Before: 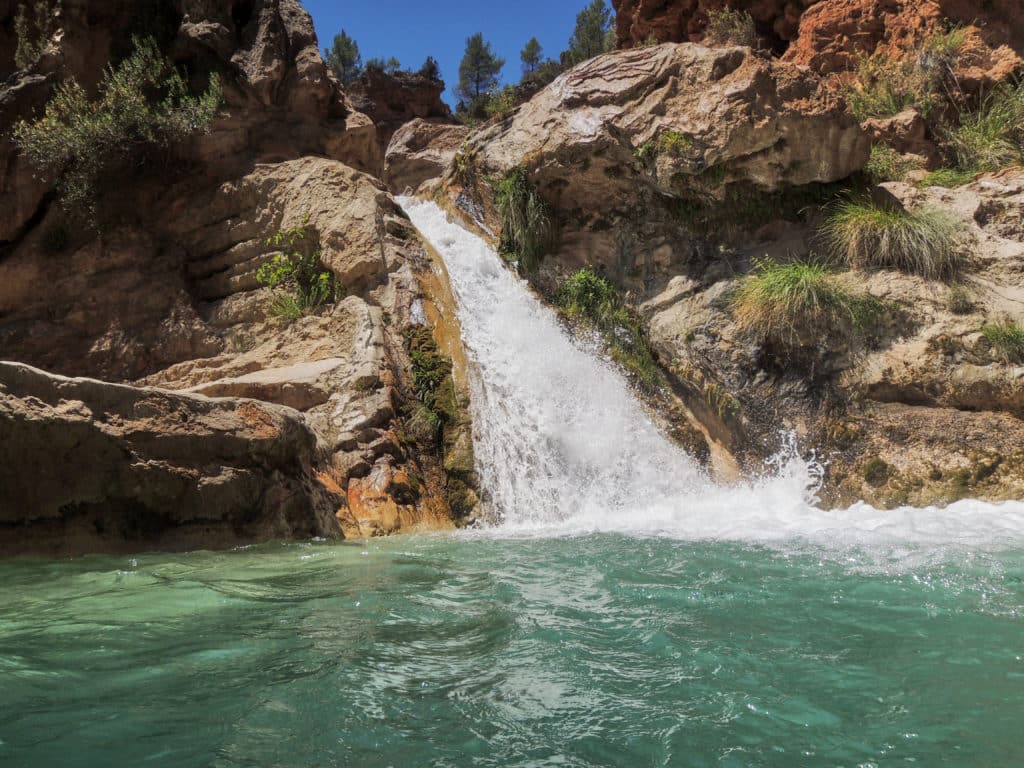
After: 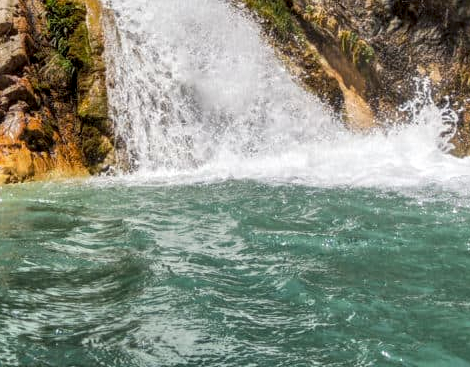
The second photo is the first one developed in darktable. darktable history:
color zones: curves: ch0 [(0.224, 0.526) (0.75, 0.5)]; ch1 [(0.055, 0.526) (0.224, 0.761) (0.377, 0.526) (0.75, 0.5)]
crop: left 35.828%, top 46.06%, right 18.201%, bottom 6.024%
local contrast: detail 142%
exposure: black level correction 0.001, exposure 0.016 EV, compensate highlight preservation false
